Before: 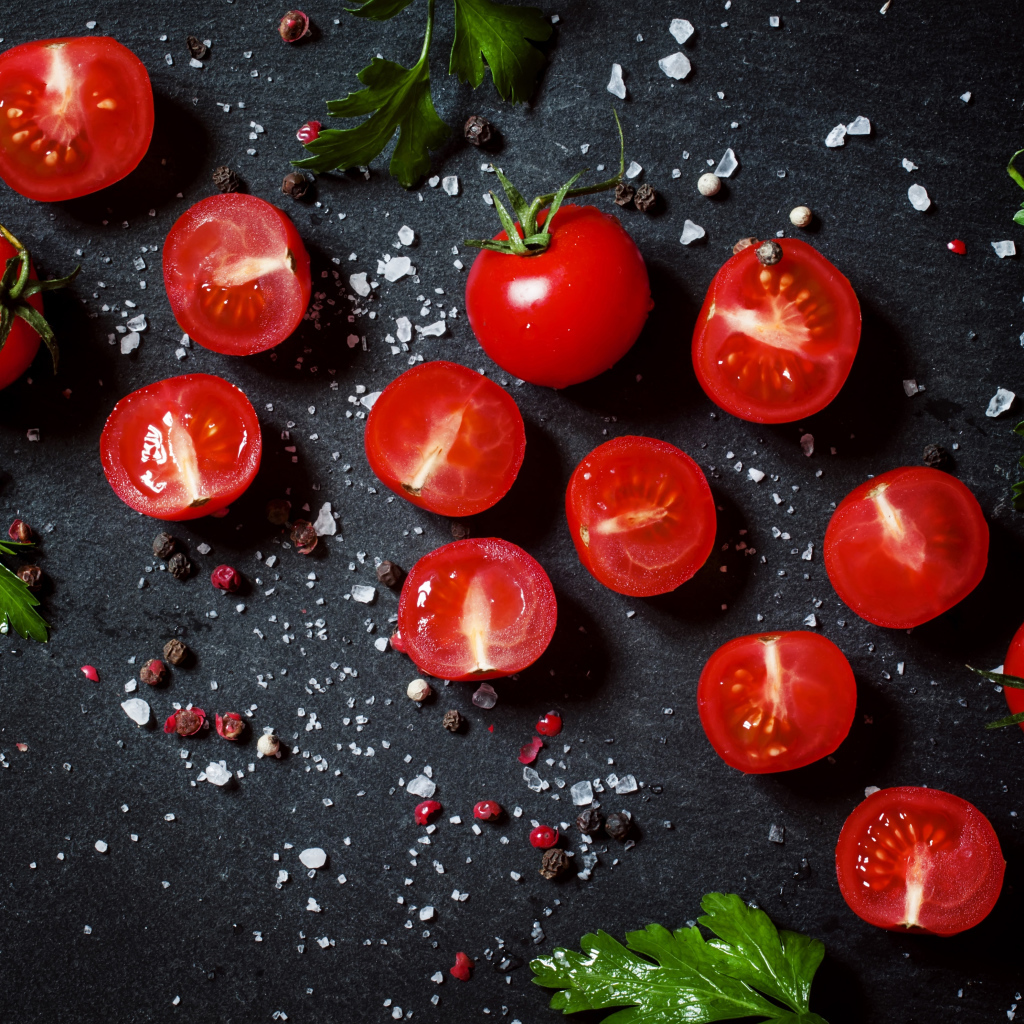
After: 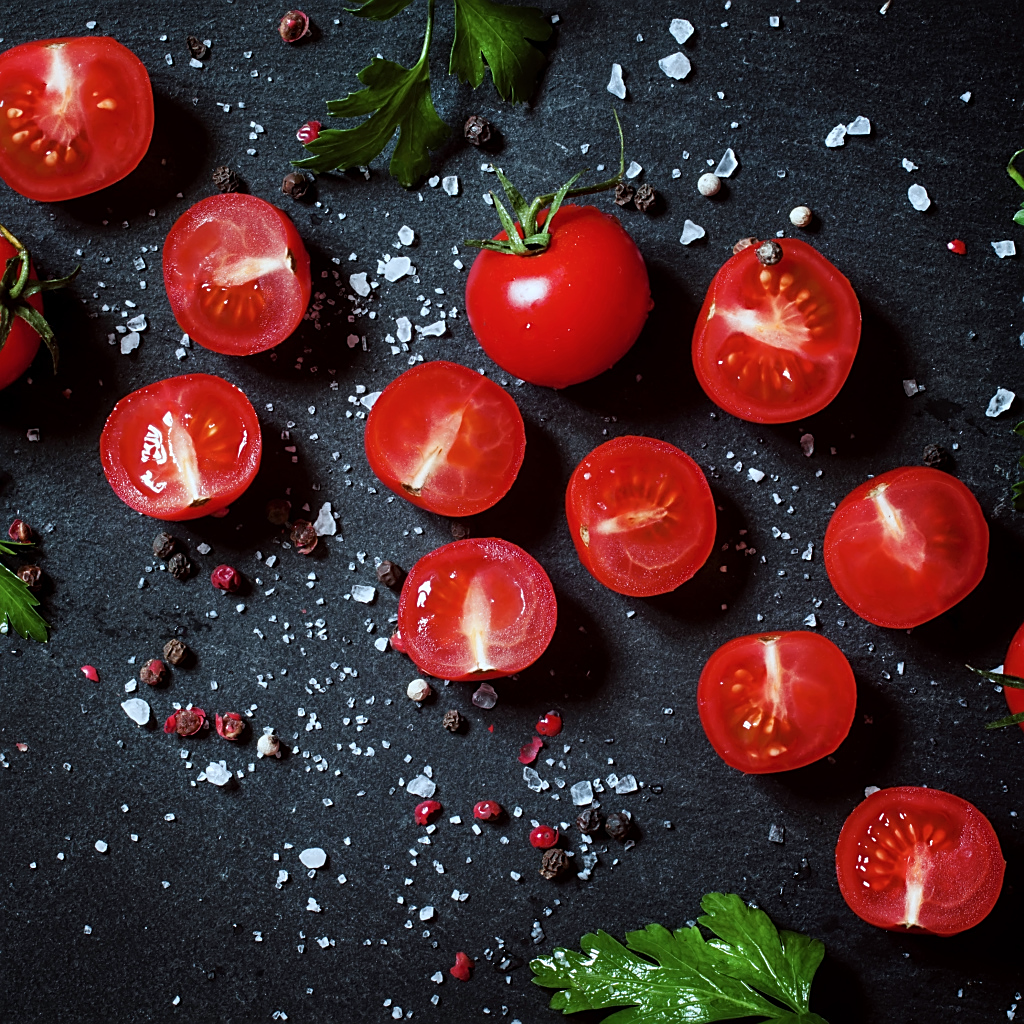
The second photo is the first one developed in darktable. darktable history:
sharpen: on, module defaults
color correction: highlights a* -4.18, highlights b* -10.81
